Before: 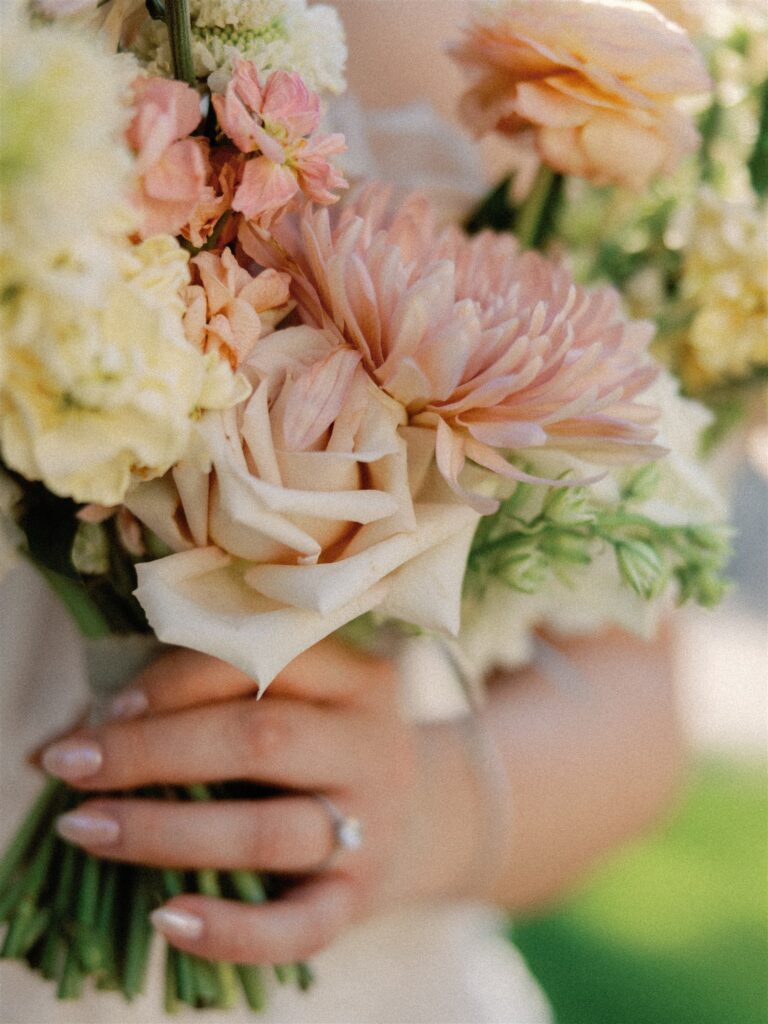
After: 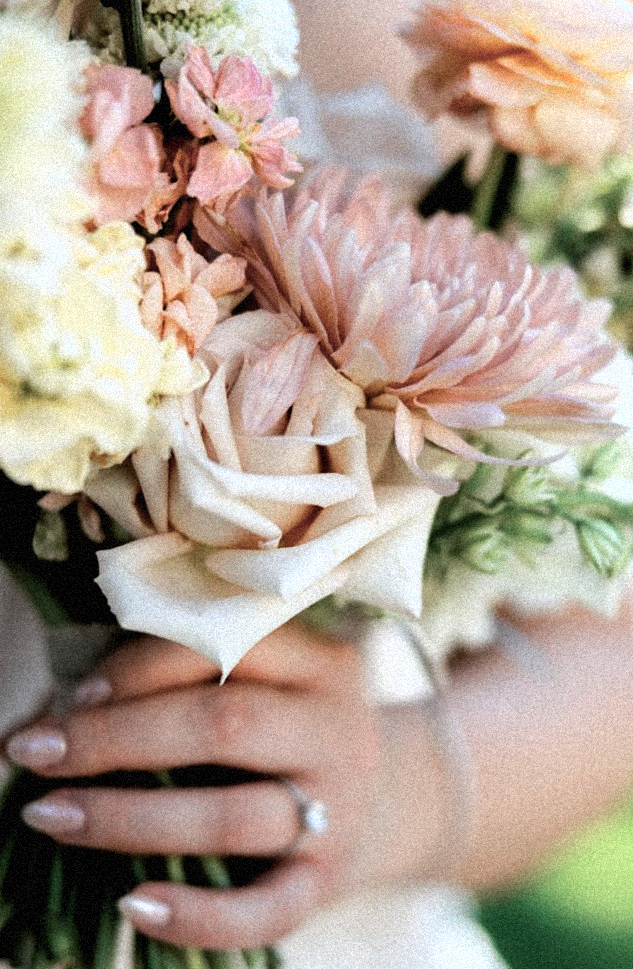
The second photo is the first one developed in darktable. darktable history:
color correction: highlights a* -4.18, highlights b* -10.81
crop and rotate: angle 1°, left 4.281%, top 0.642%, right 11.383%, bottom 2.486%
grain: coarseness 9.38 ISO, strength 34.99%, mid-tones bias 0%
filmic rgb: black relative exposure -8.2 EV, white relative exposure 2.2 EV, threshold 3 EV, hardness 7.11, latitude 85.74%, contrast 1.696, highlights saturation mix -4%, shadows ↔ highlights balance -2.69%, color science v5 (2021), contrast in shadows safe, contrast in highlights safe, enable highlight reconstruction true
